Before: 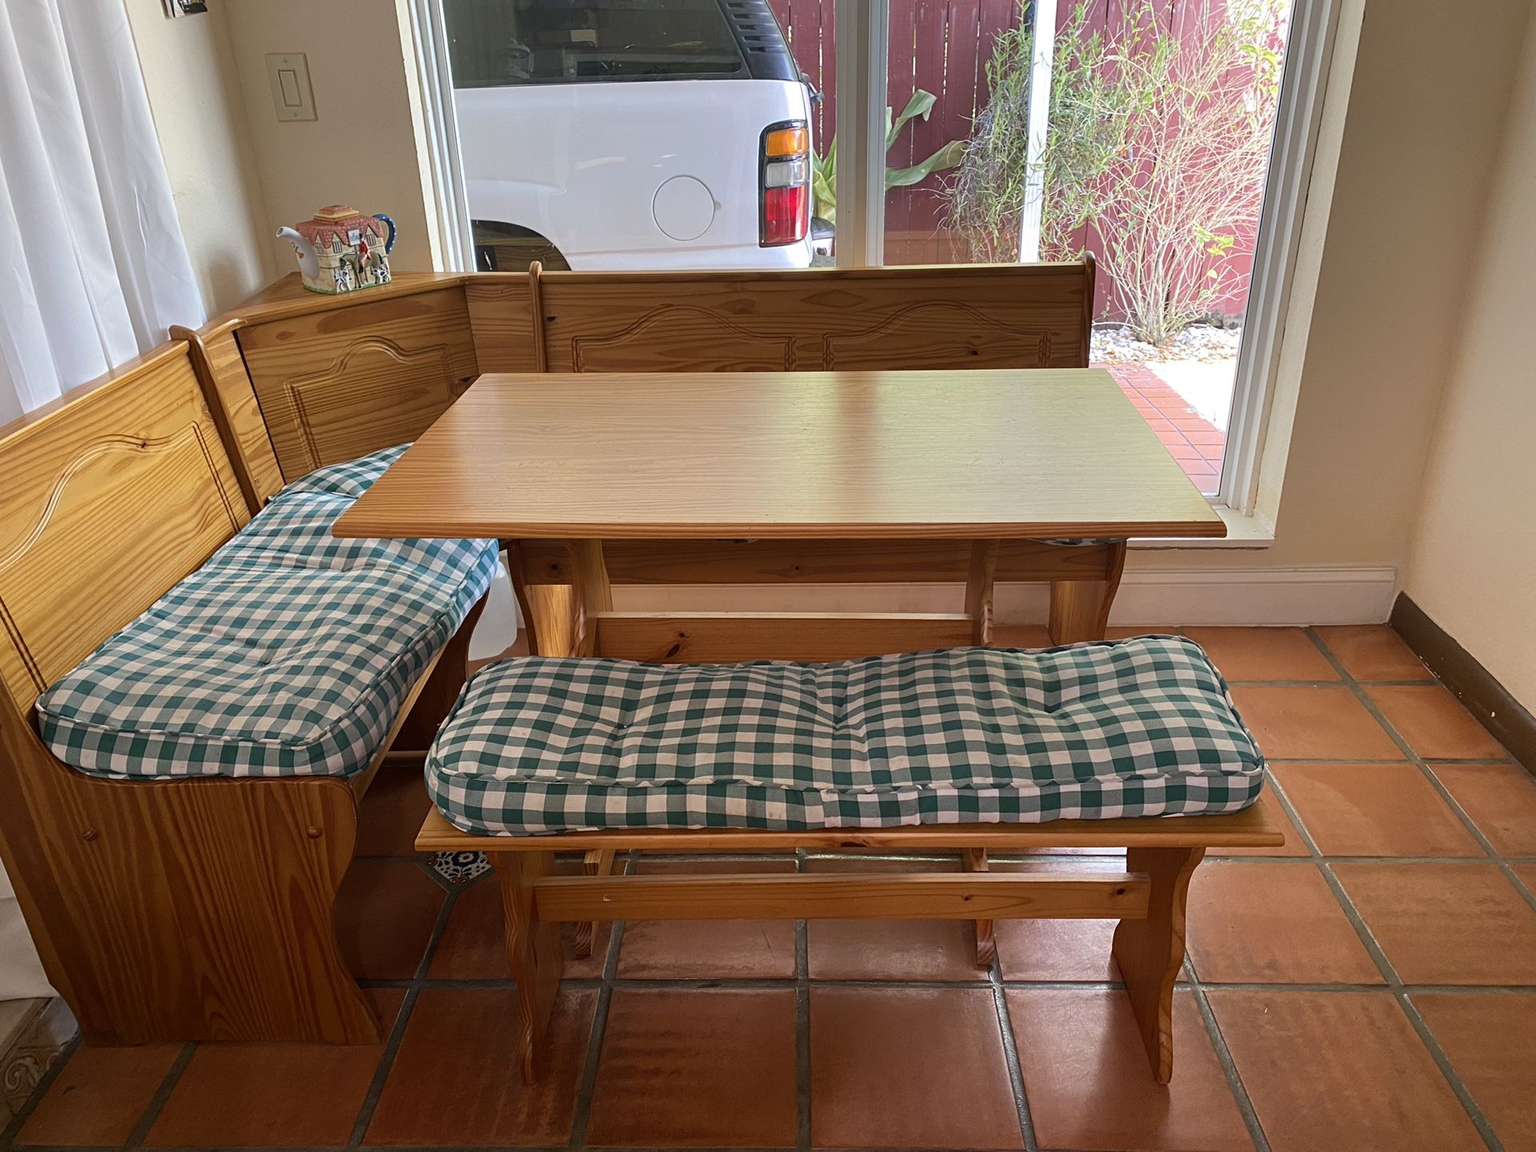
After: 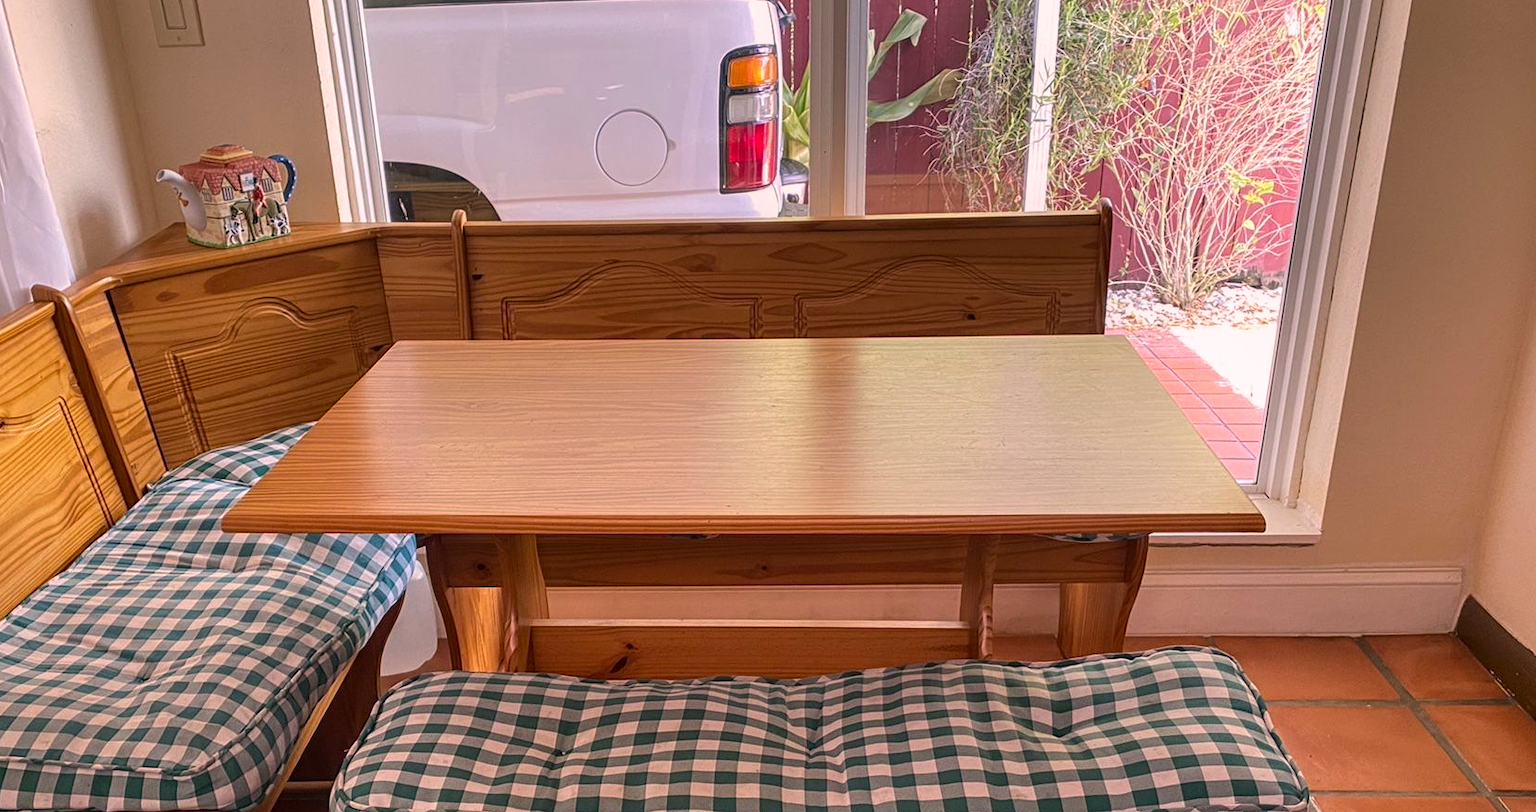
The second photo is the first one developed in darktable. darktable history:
color correction: highlights a* 14.58, highlights b* 4.81
contrast brightness saturation: contrast -0.128
crop and rotate: left 9.268%, top 7.114%, right 4.989%, bottom 32.417%
local contrast: highlights 62%, detail 143%, midtone range 0.431
